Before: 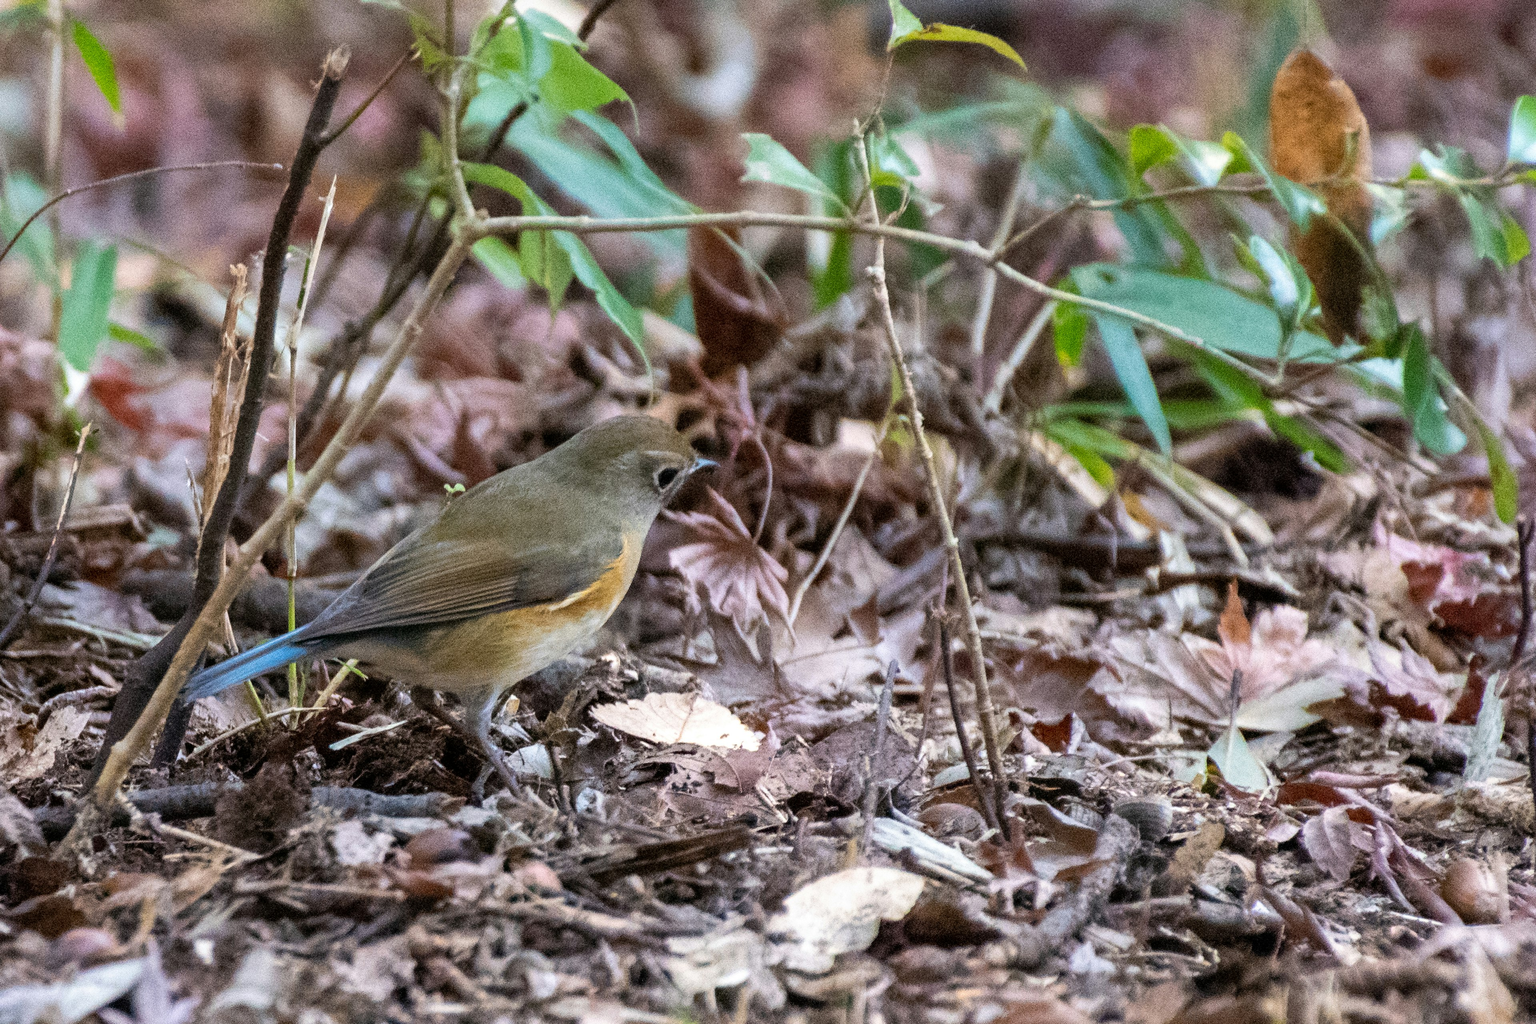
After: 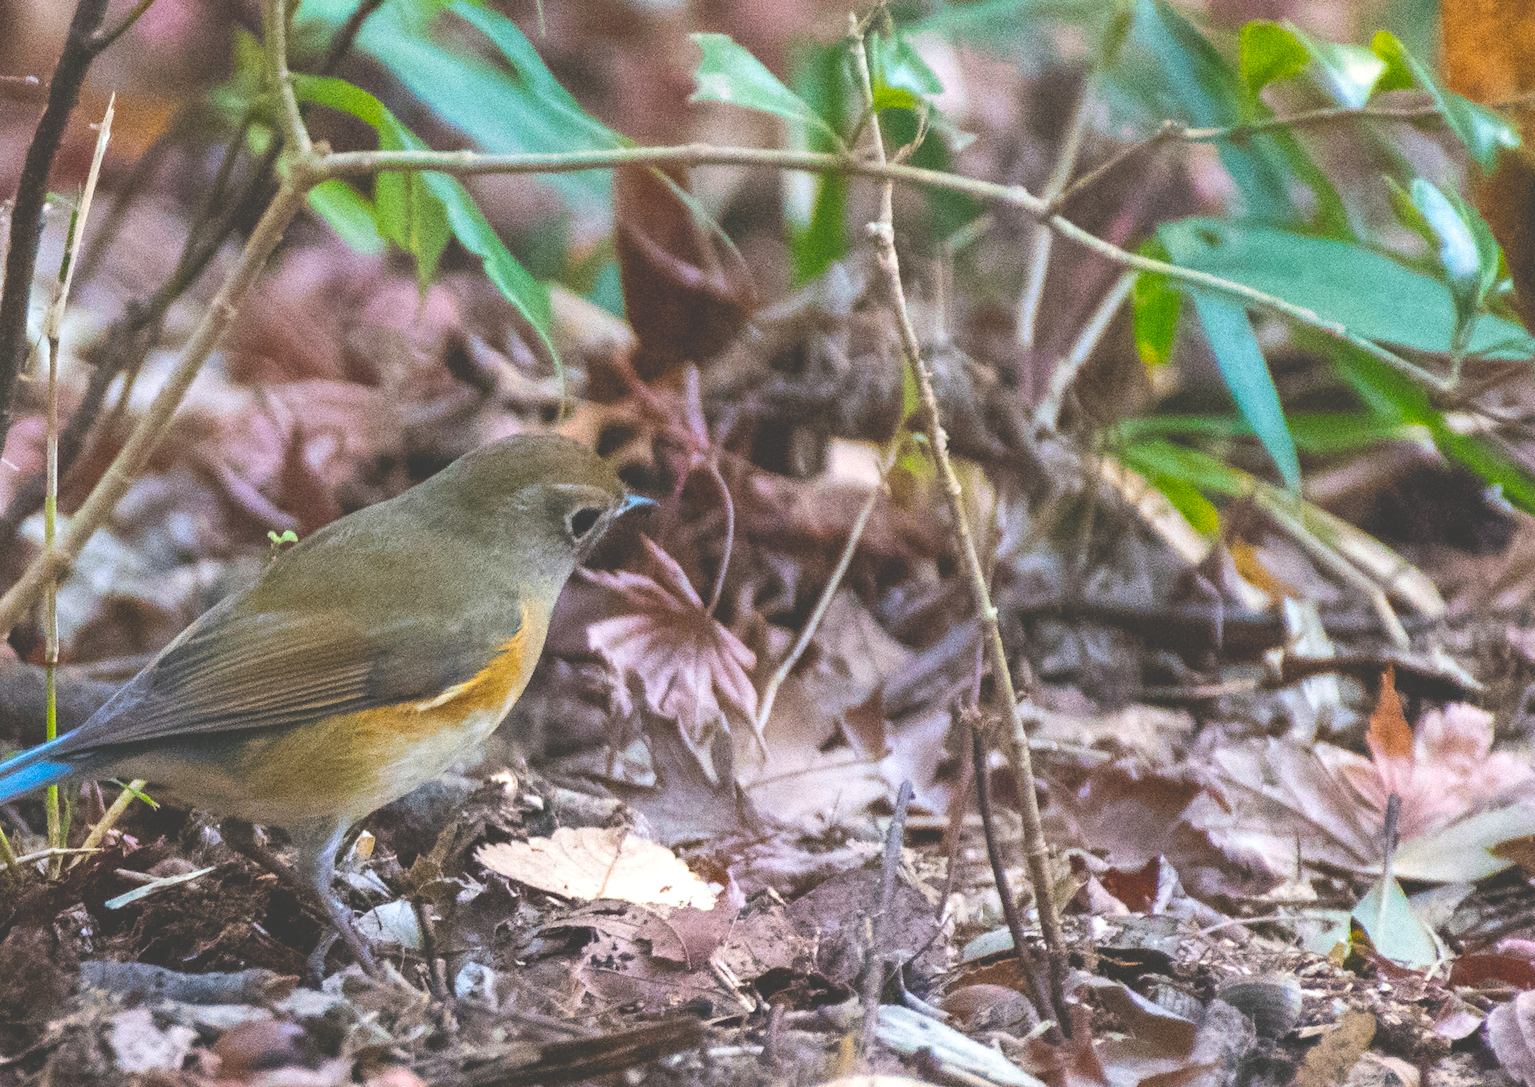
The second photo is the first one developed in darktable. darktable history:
exposure: black level correction -0.04, exposure 0.06 EV, compensate exposure bias true, compensate highlight preservation false
color balance rgb: power › hue 329.38°, perceptual saturation grading › global saturation 30.832%, global vibrance 20%
crop and rotate: left 16.648%, top 10.776%, right 12.903%, bottom 14.395%
